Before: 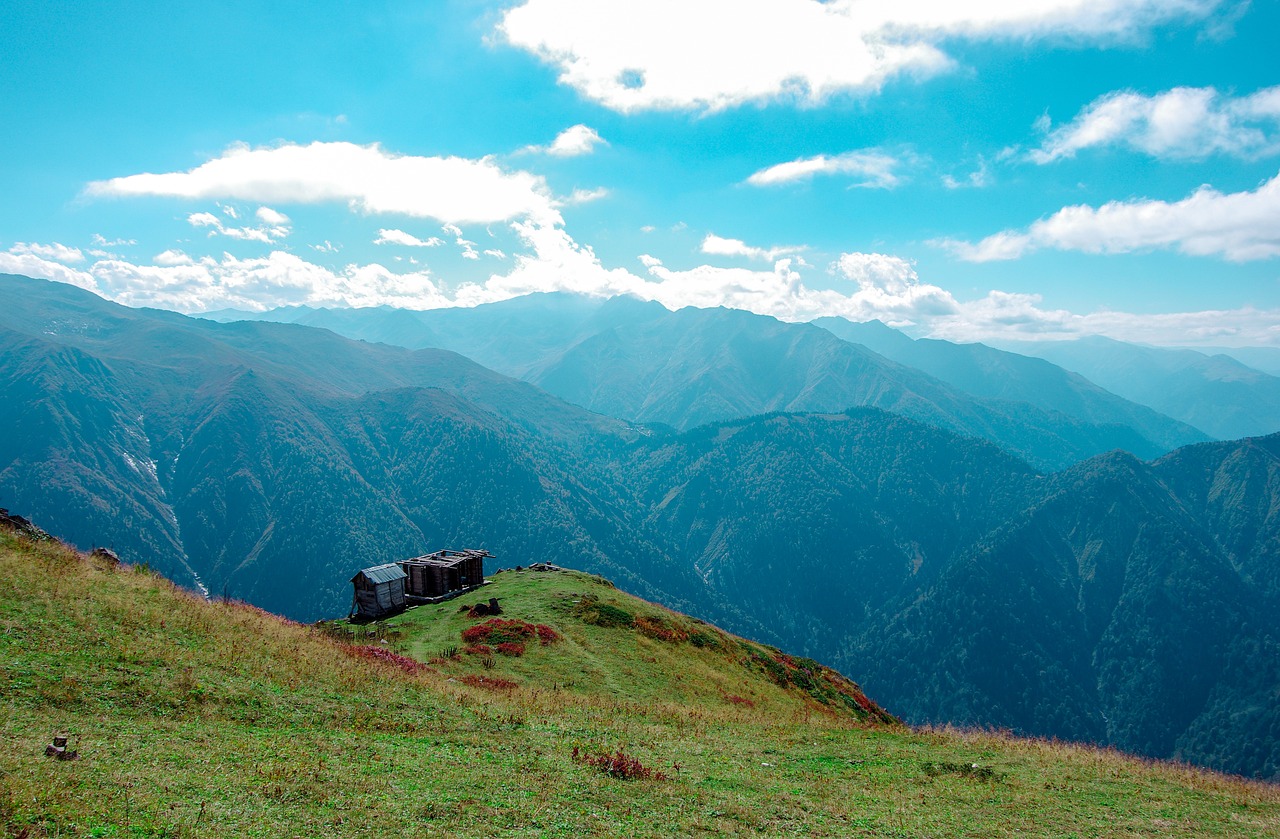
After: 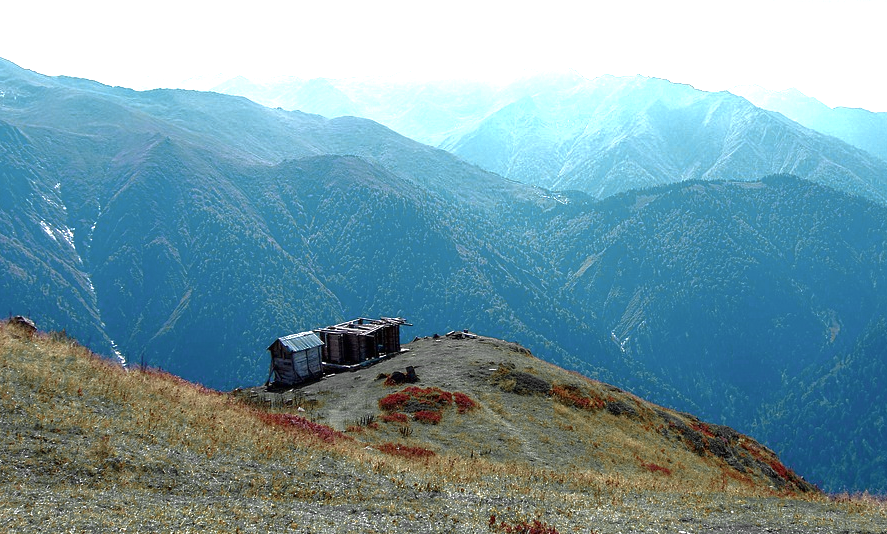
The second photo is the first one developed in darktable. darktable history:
base curve: curves: ch0 [(0, 0) (0.841, 0.609) (1, 1)]
exposure: black level correction 0, exposure 1.2 EV, compensate exposure bias true, compensate highlight preservation false
crop: left 6.488%, top 27.668%, right 24.183%, bottom 8.656%
color zones: curves: ch0 [(0, 0.363) (0.128, 0.373) (0.25, 0.5) (0.402, 0.407) (0.521, 0.525) (0.63, 0.559) (0.729, 0.662) (0.867, 0.471)]; ch1 [(0, 0.515) (0.136, 0.618) (0.25, 0.5) (0.378, 0) (0.516, 0) (0.622, 0.593) (0.737, 0.819) (0.87, 0.593)]; ch2 [(0, 0.529) (0.128, 0.471) (0.282, 0.451) (0.386, 0.662) (0.516, 0.525) (0.633, 0.554) (0.75, 0.62) (0.875, 0.441)]
contrast brightness saturation: contrast 0.1, saturation -0.3
